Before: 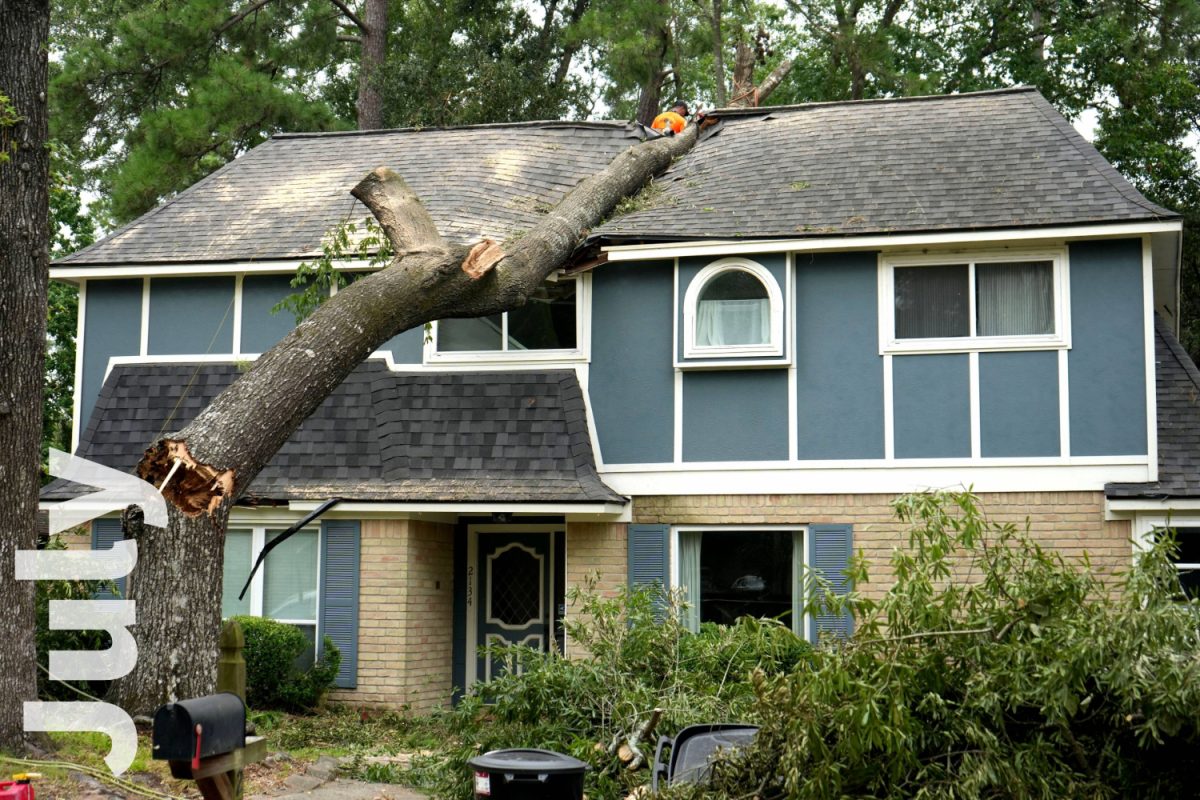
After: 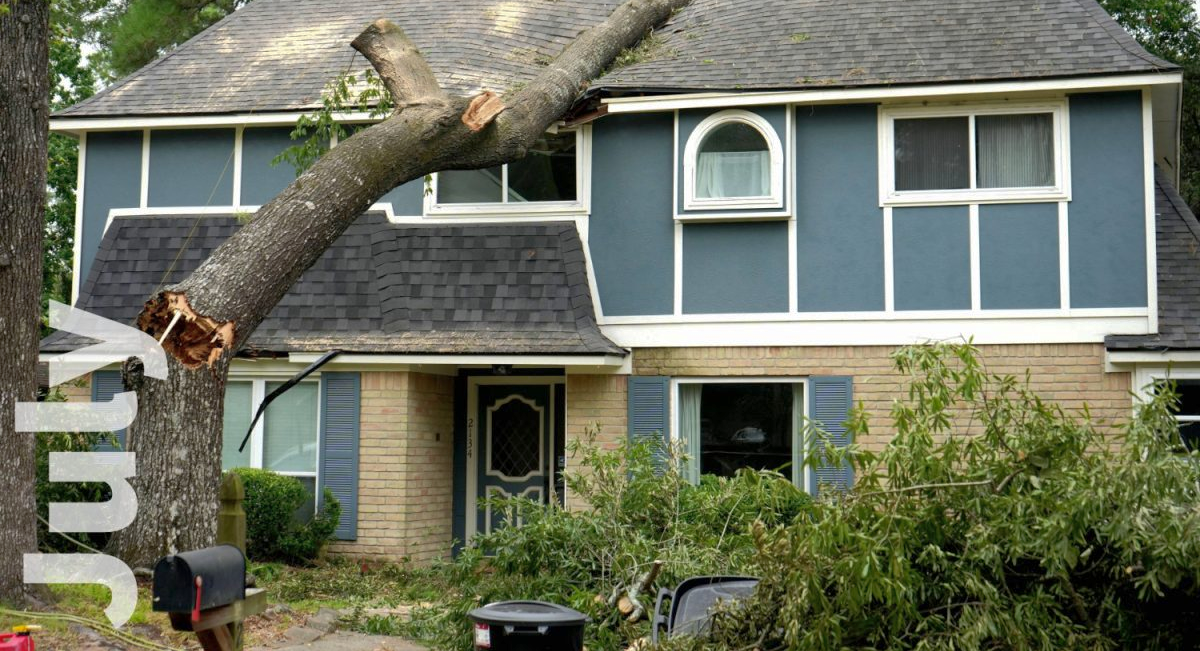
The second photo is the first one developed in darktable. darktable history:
shadows and highlights: on, module defaults
crop and rotate: top 18.507%
